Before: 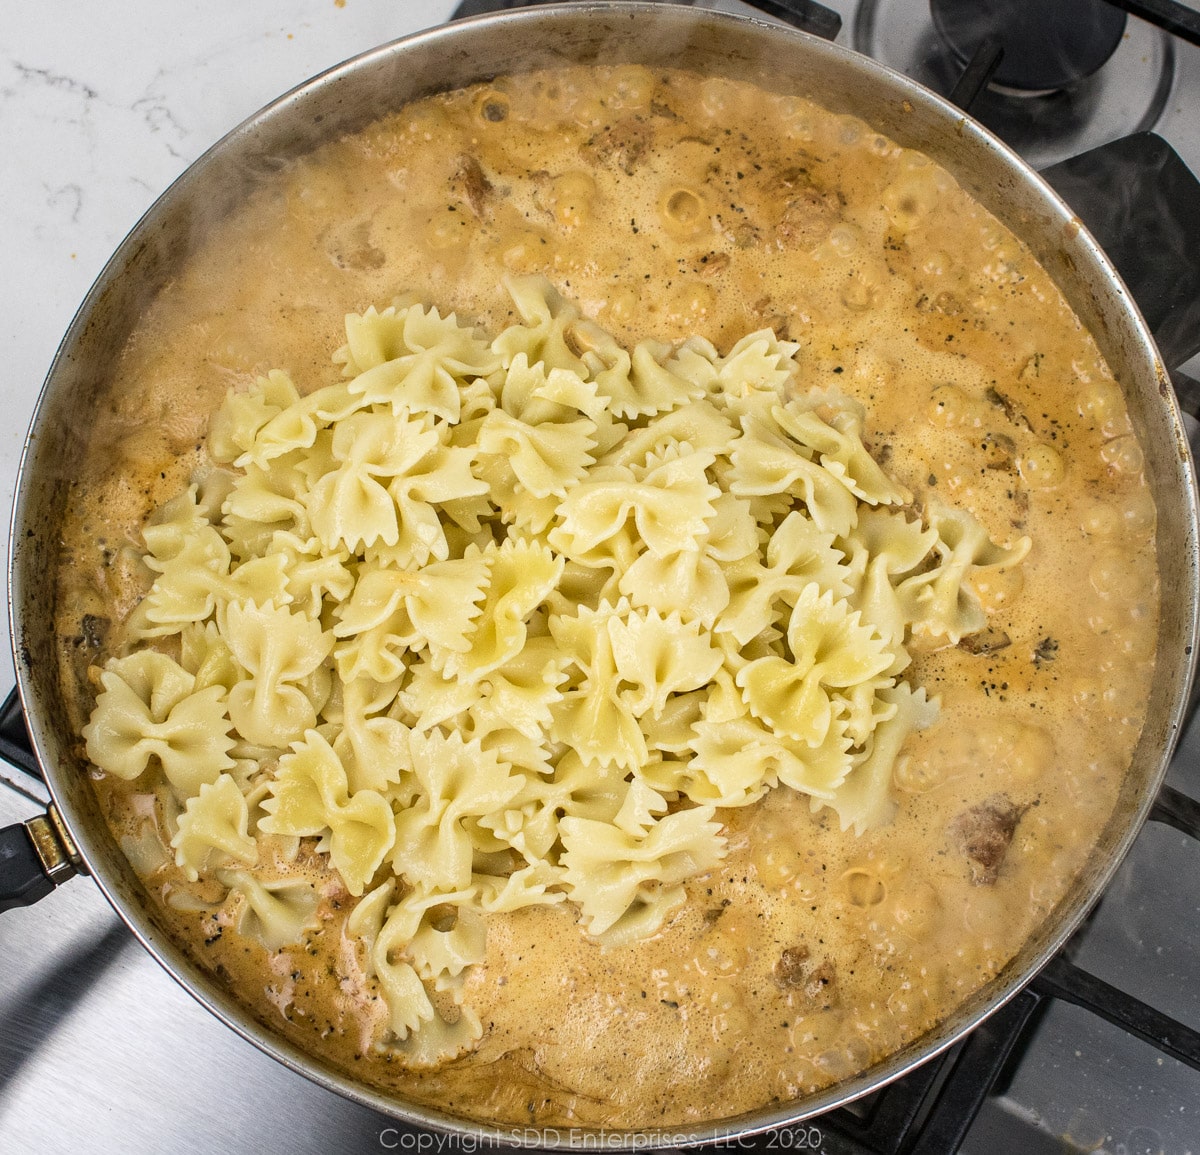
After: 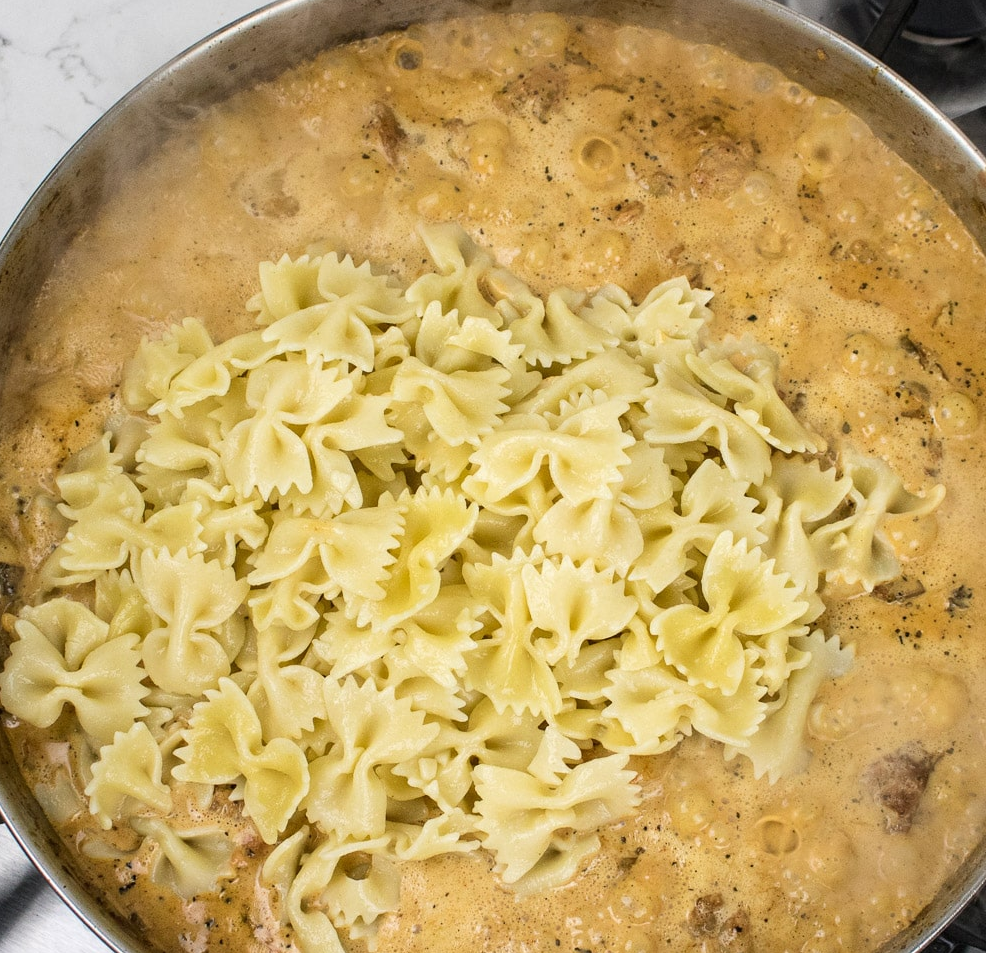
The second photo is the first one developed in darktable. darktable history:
crop and rotate: left 7.234%, top 4.522%, right 10.573%, bottom 12.956%
